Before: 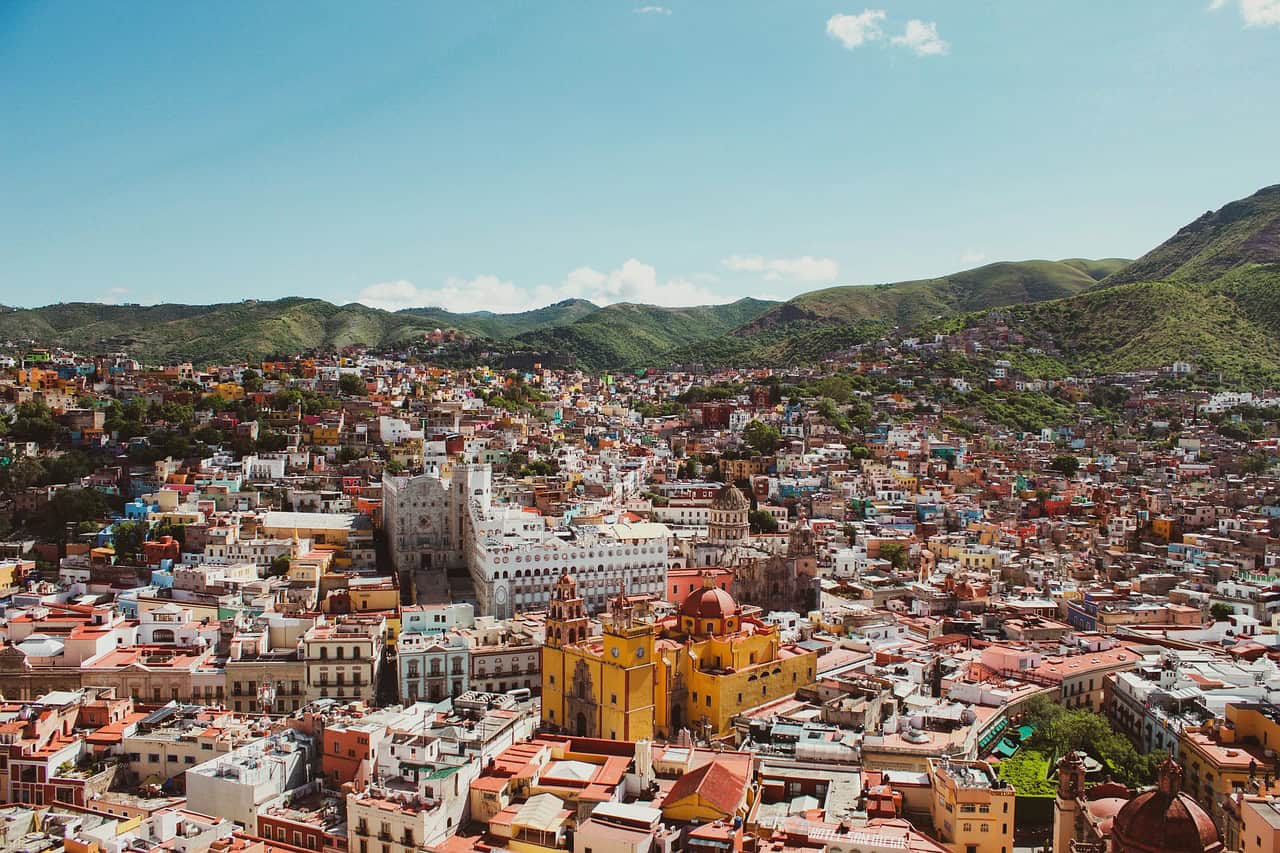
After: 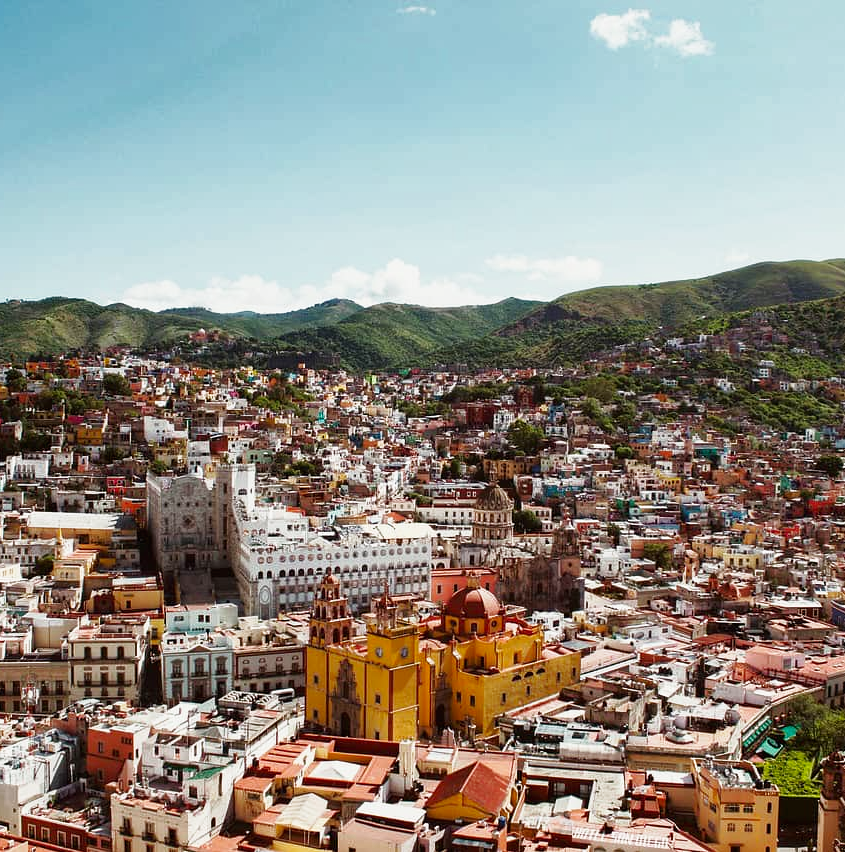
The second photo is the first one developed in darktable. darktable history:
base curve: curves: ch0 [(0, 0) (0.005, 0.002) (0.15, 0.3) (0.4, 0.7) (0.75, 0.95) (1, 1)], preserve colors none
rgb curve: curves: ch0 [(0, 0) (0.415, 0.237) (1, 1)]
crop and rotate: left 18.442%, right 15.508%
